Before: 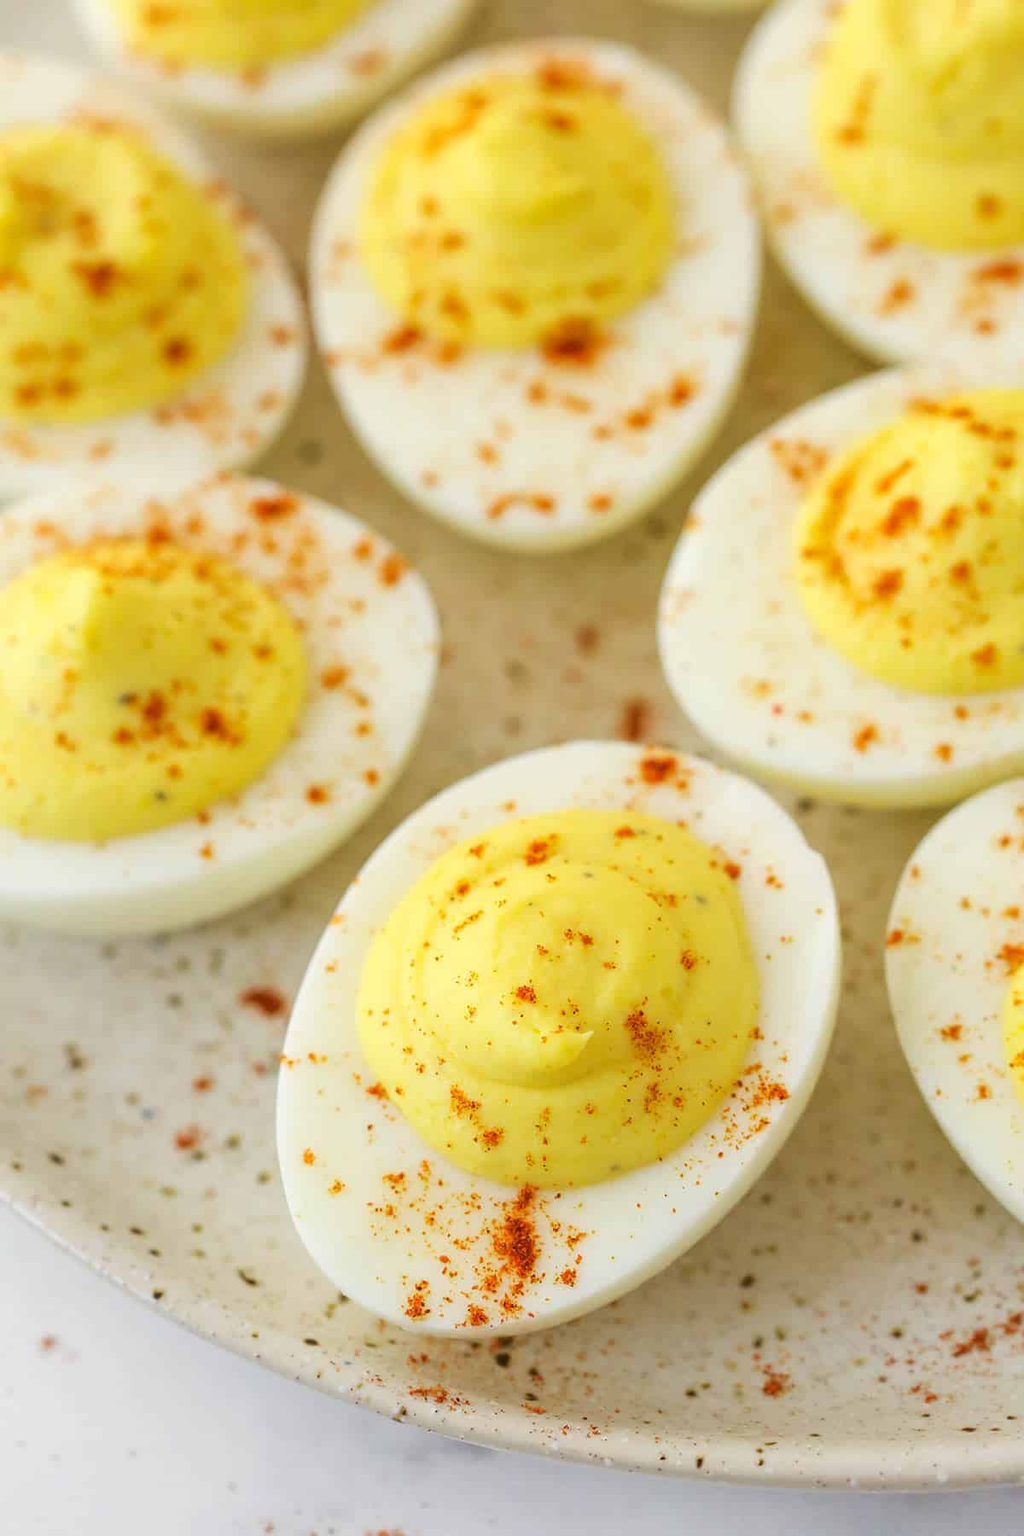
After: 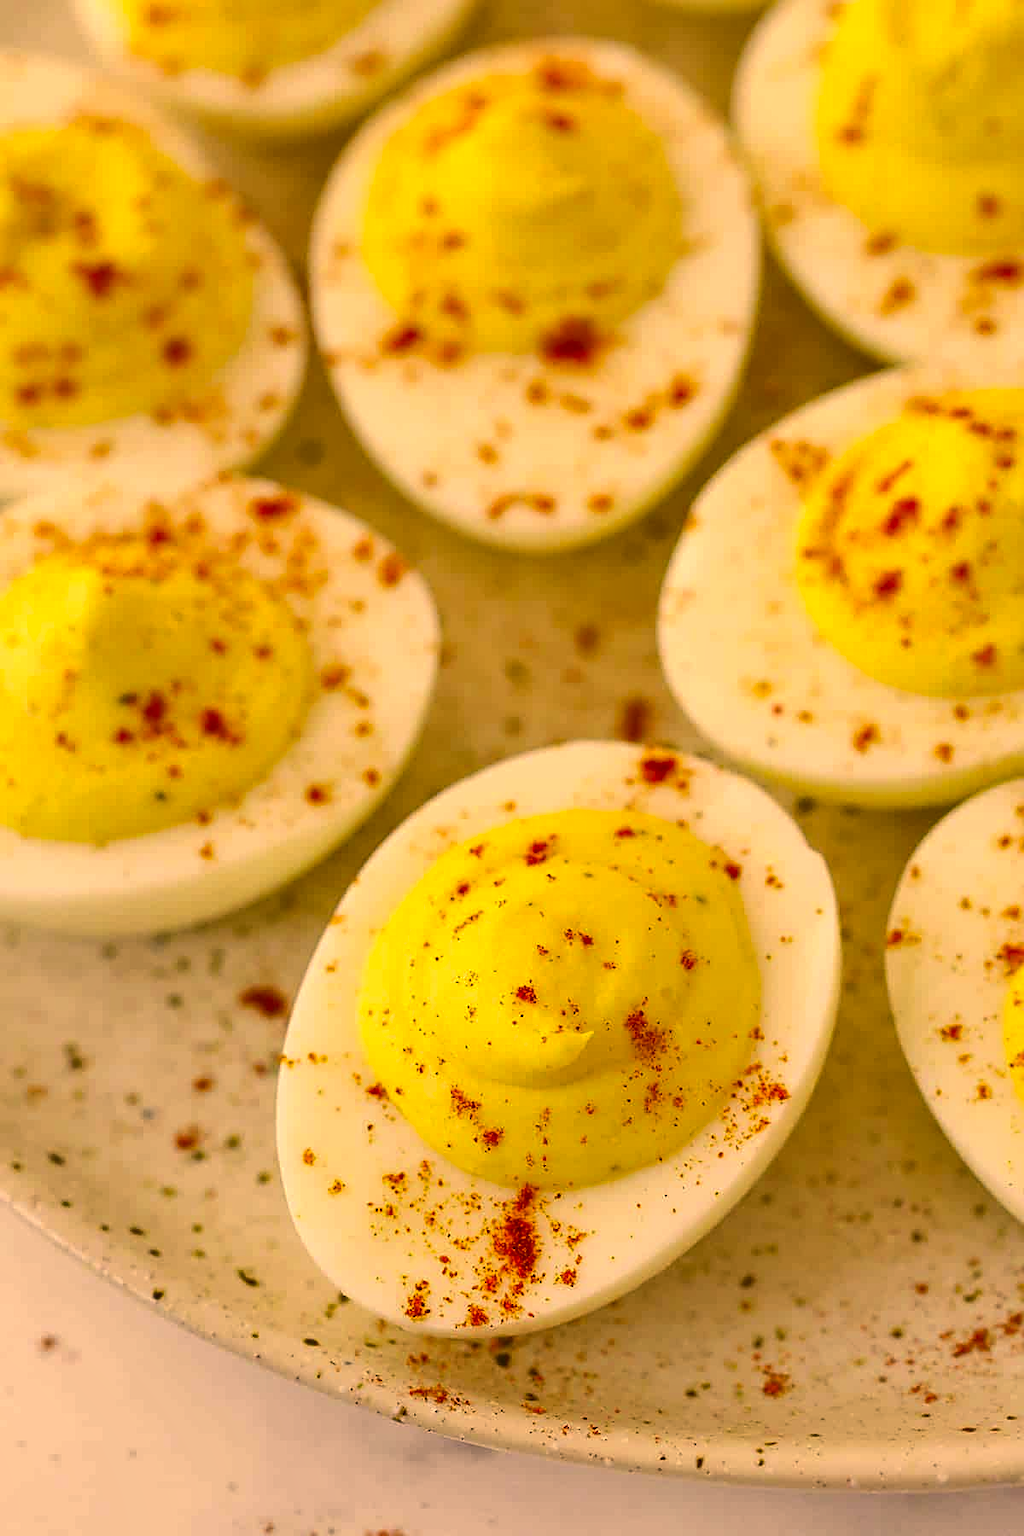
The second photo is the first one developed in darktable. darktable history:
color correction: highlights a* 18.45, highlights b* 34.77, shadows a* 1.71, shadows b* 6, saturation 1.03
sharpen: on, module defaults
shadows and highlights: soften with gaussian
